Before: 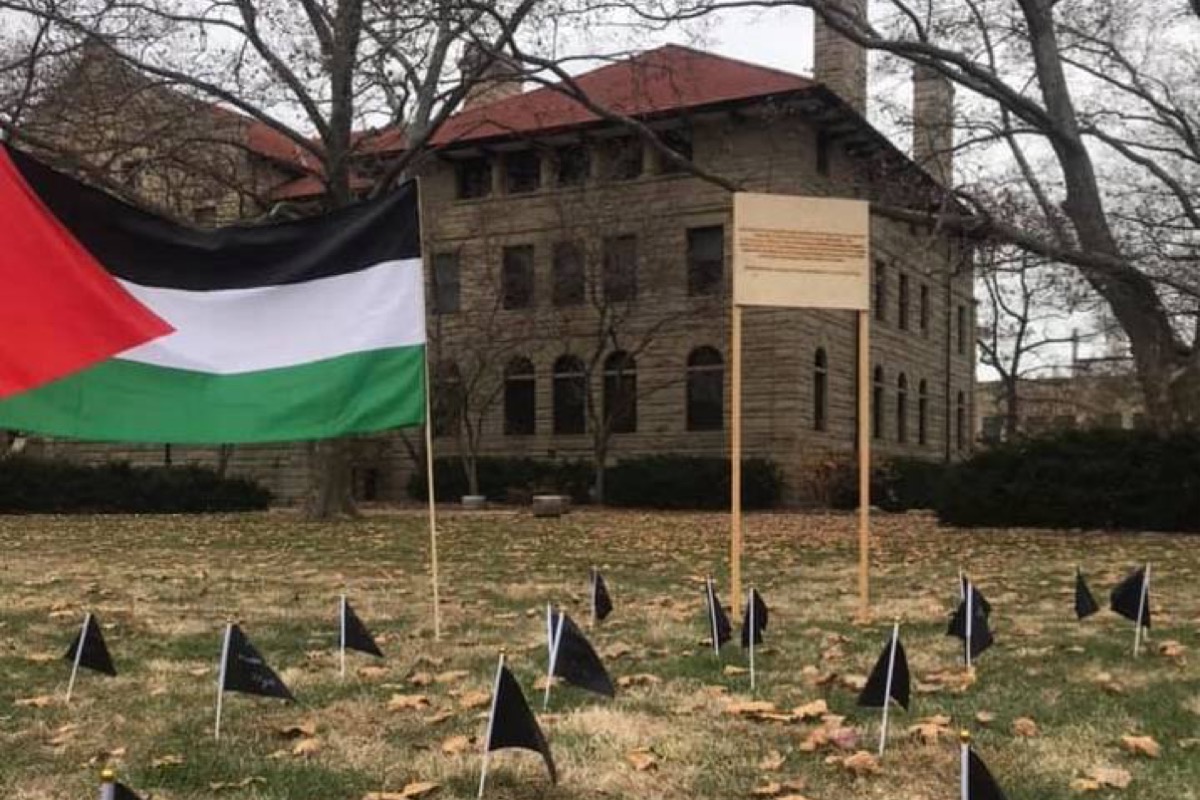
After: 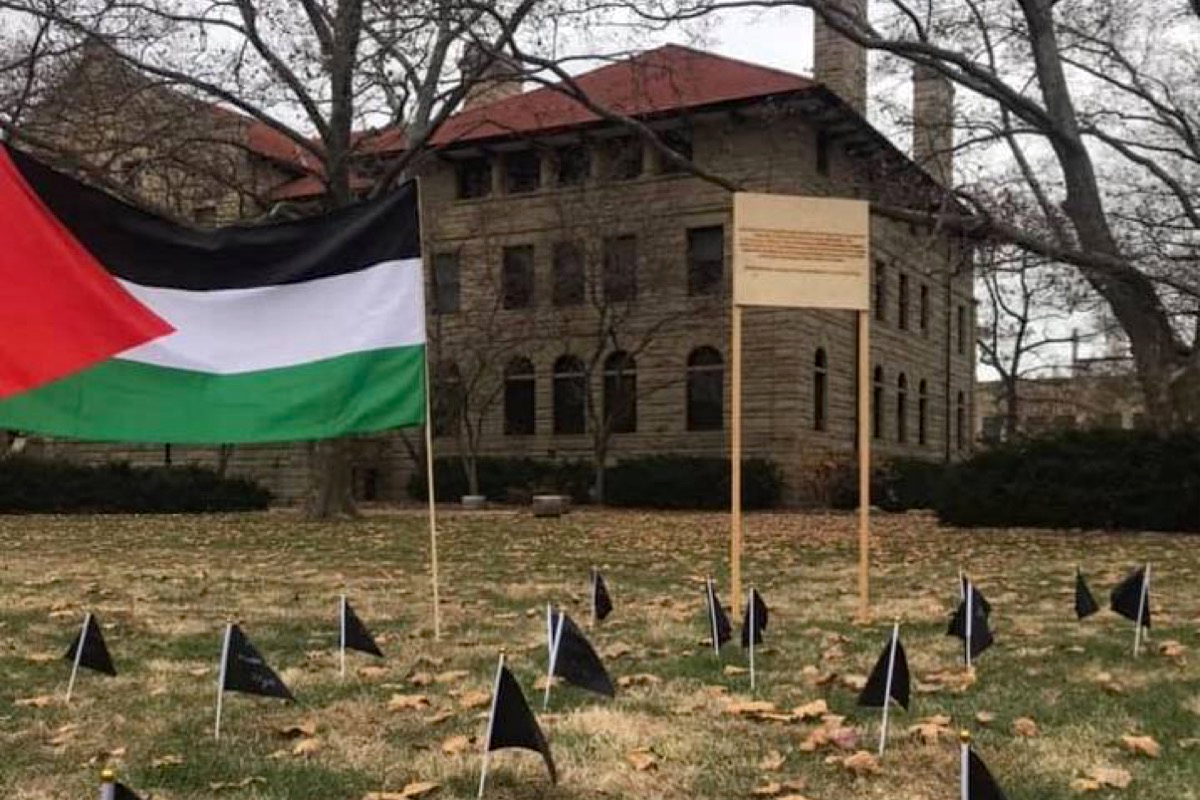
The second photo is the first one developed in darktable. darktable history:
contrast brightness saturation: saturation -0.021
haze removal: compatibility mode true, adaptive false
